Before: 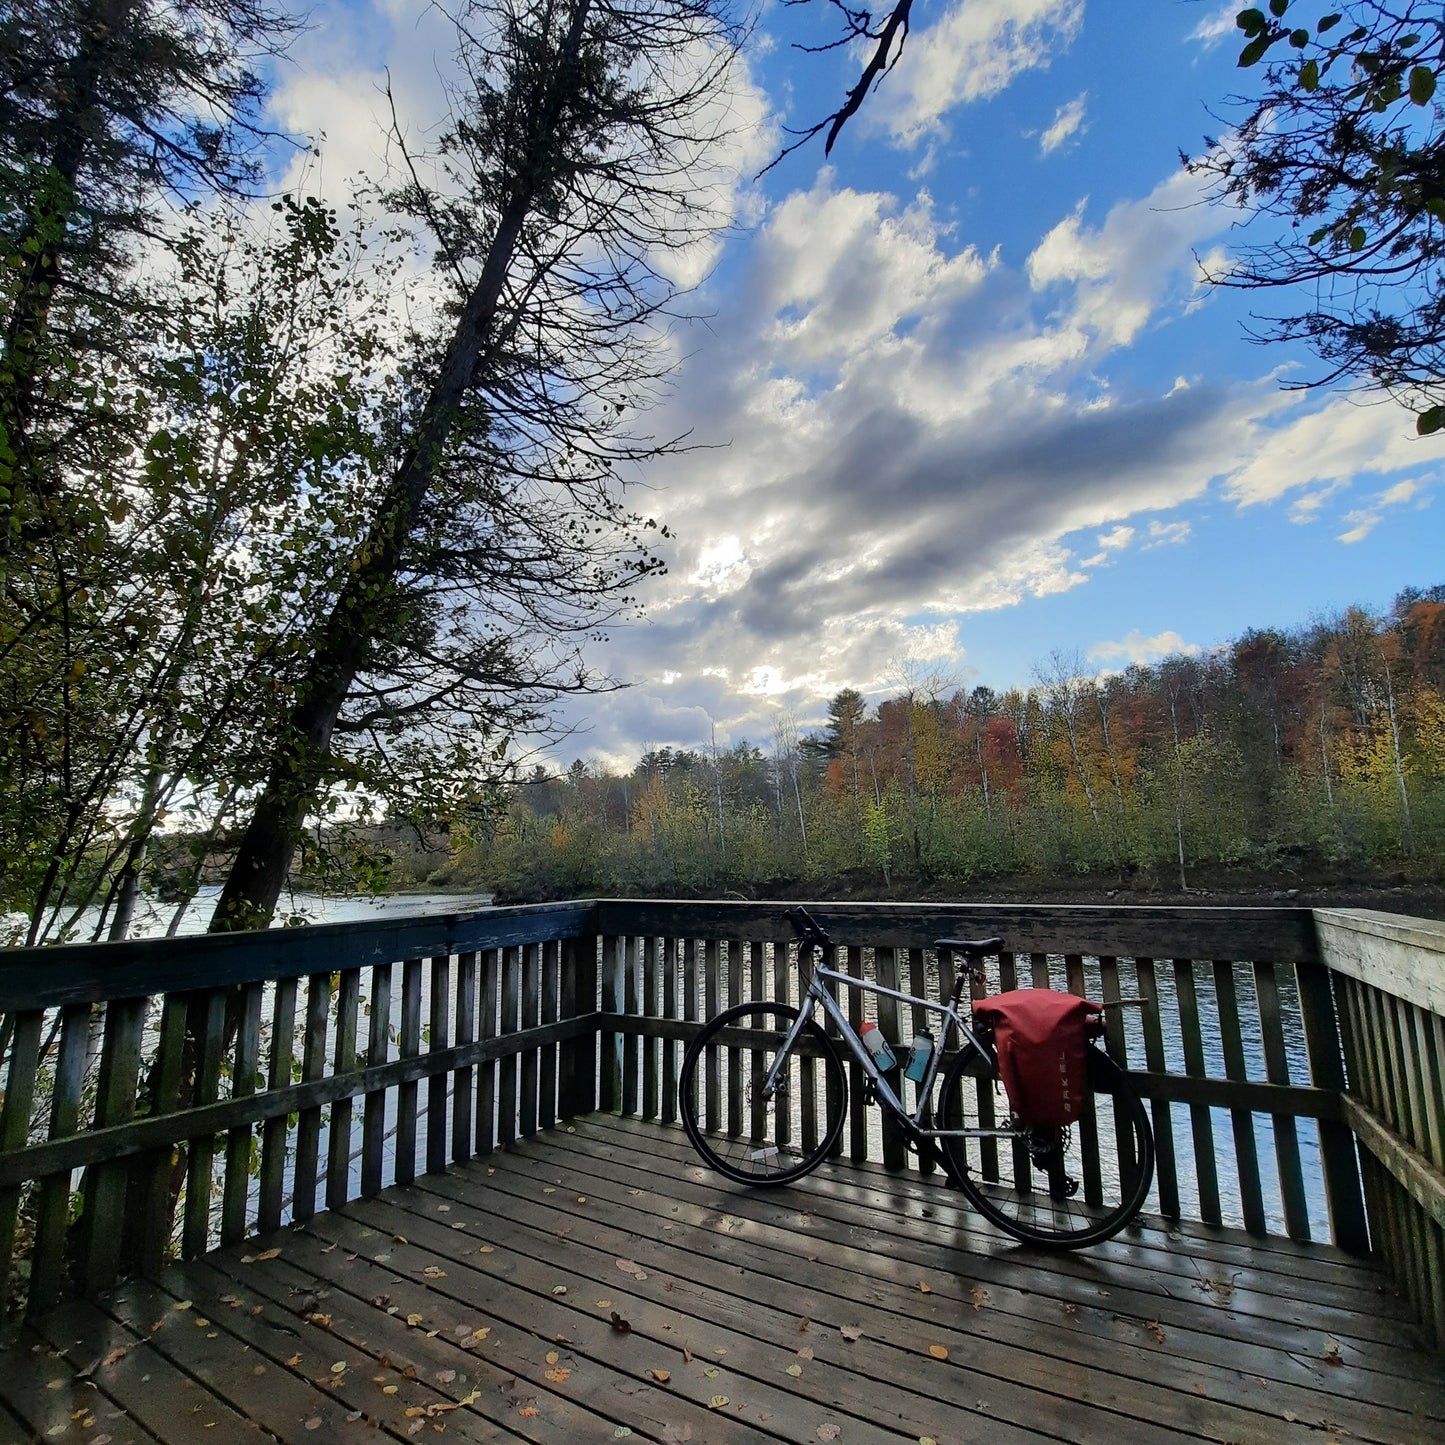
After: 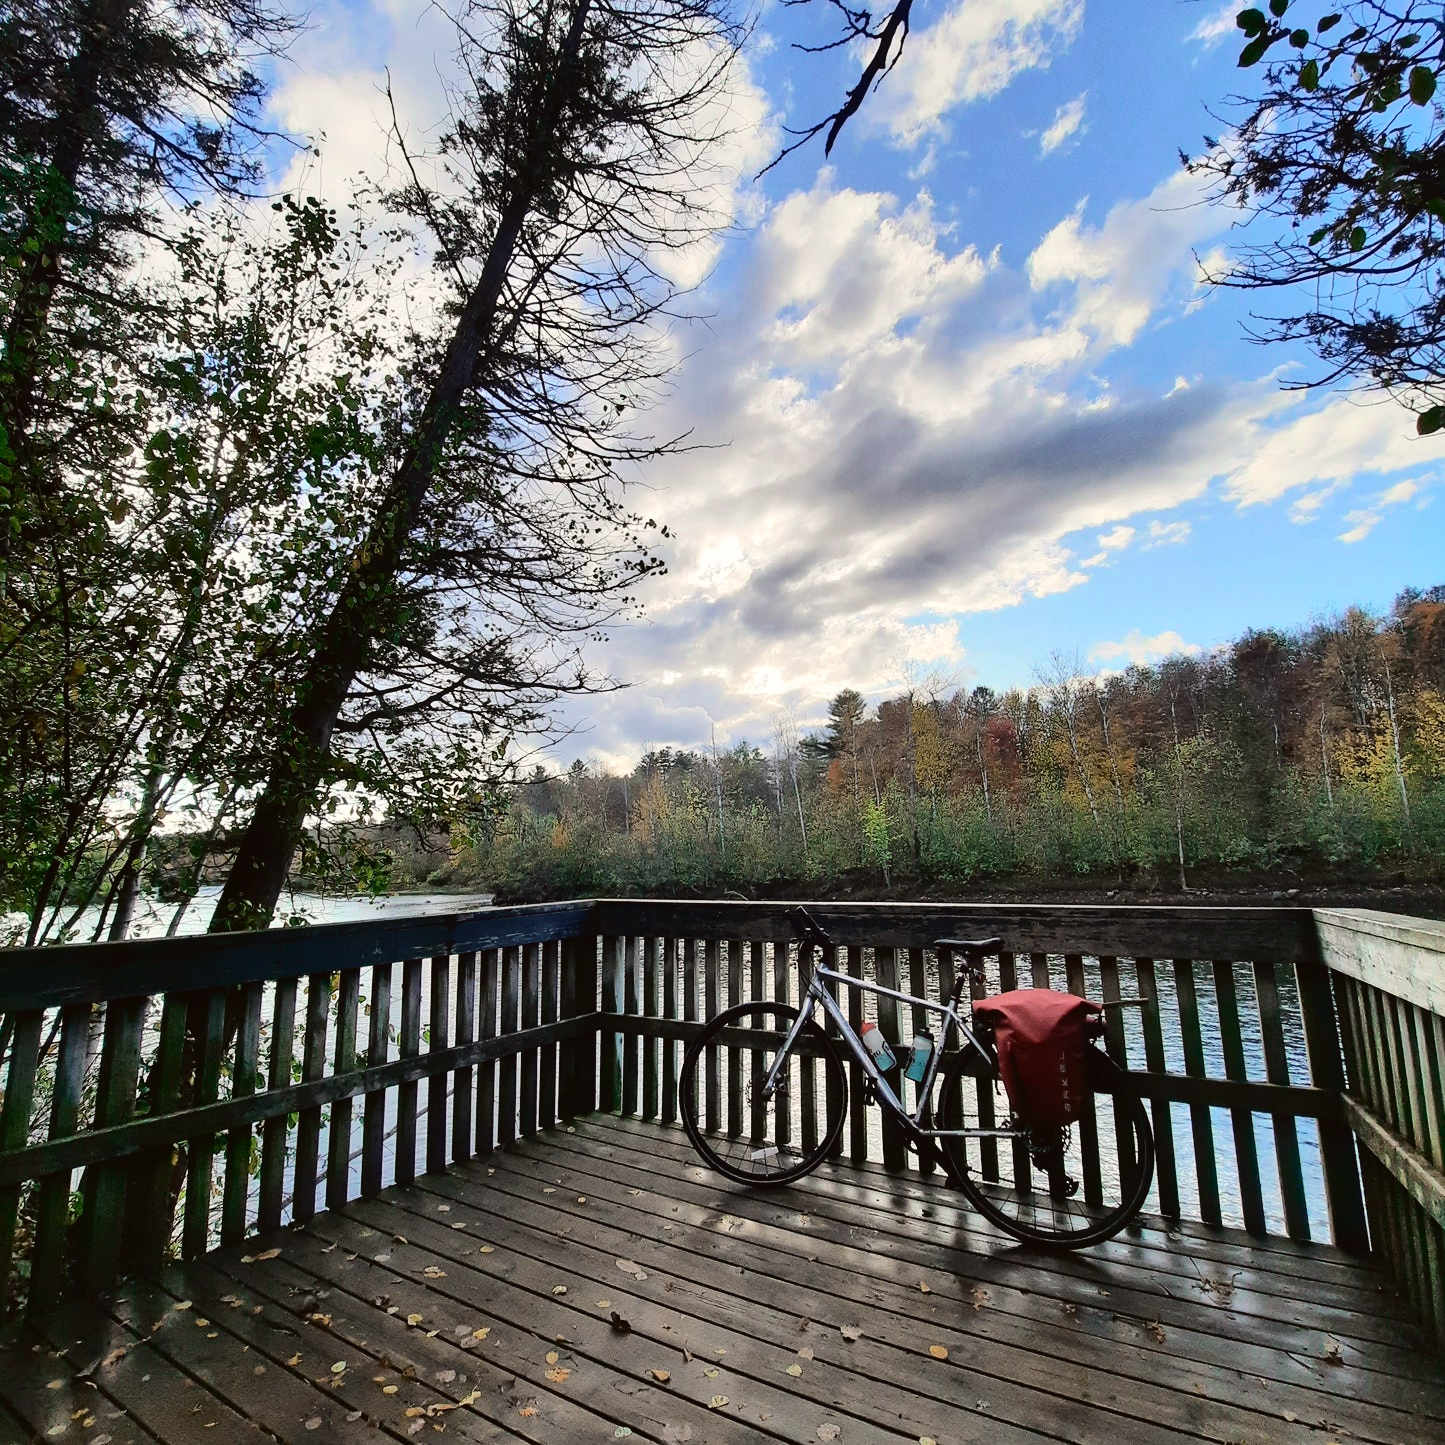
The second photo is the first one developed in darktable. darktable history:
tone curve: curves: ch0 [(0, 0.023) (0.1, 0.084) (0.184, 0.168) (0.45, 0.54) (0.57, 0.683) (0.722, 0.825) (0.877, 0.948) (1, 1)]; ch1 [(0, 0) (0.414, 0.395) (0.453, 0.437) (0.502, 0.509) (0.521, 0.519) (0.573, 0.568) (0.618, 0.61) (0.654, 0.642) (1, 1)]; ch2 [(0, 0) (0.421, 0.43) (0.45, 0.463) (0.492, 0.504) (0.511, 0.519) (0.557, 0.557) (0.602, 0.605) (1, 1)], color space Lab, independent channels, preserve colors none
